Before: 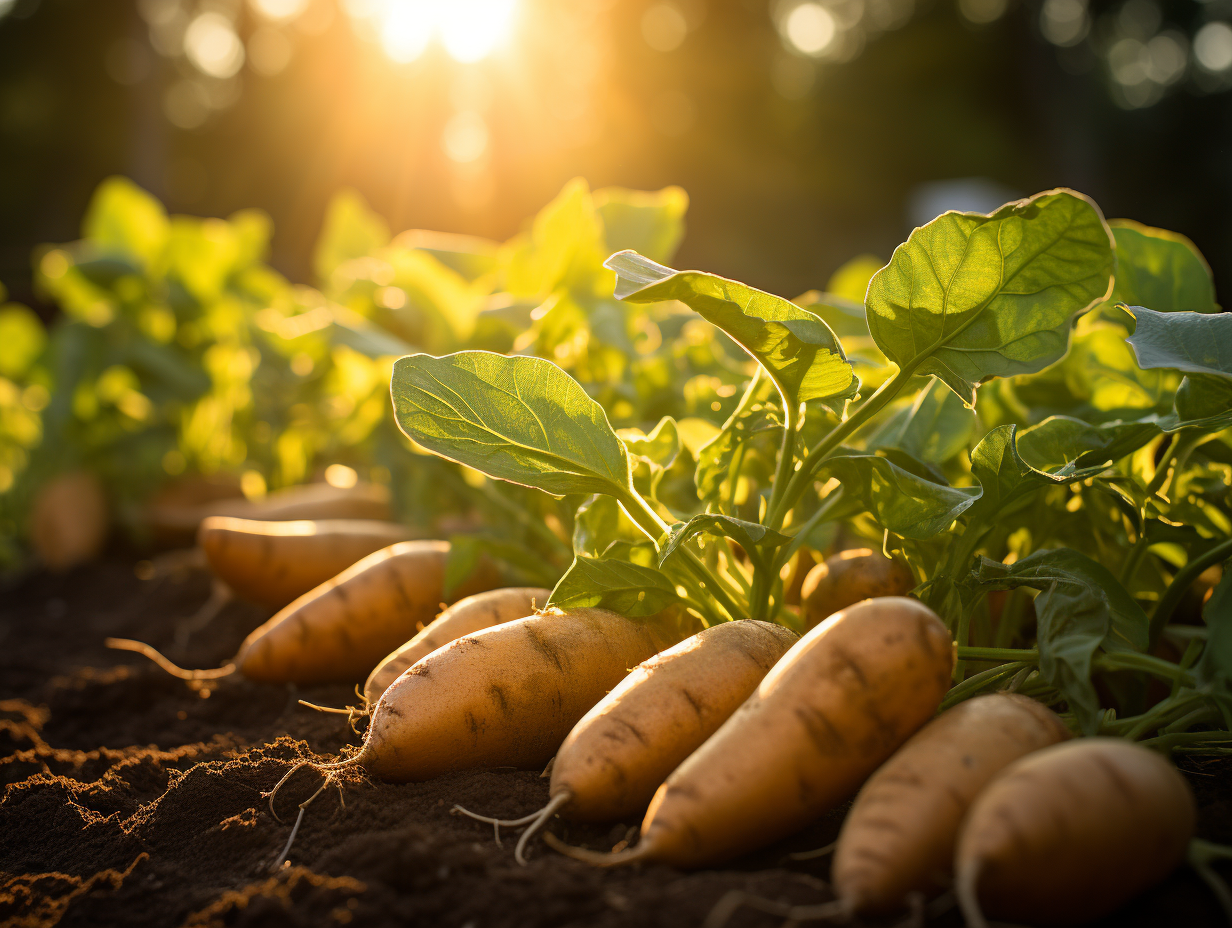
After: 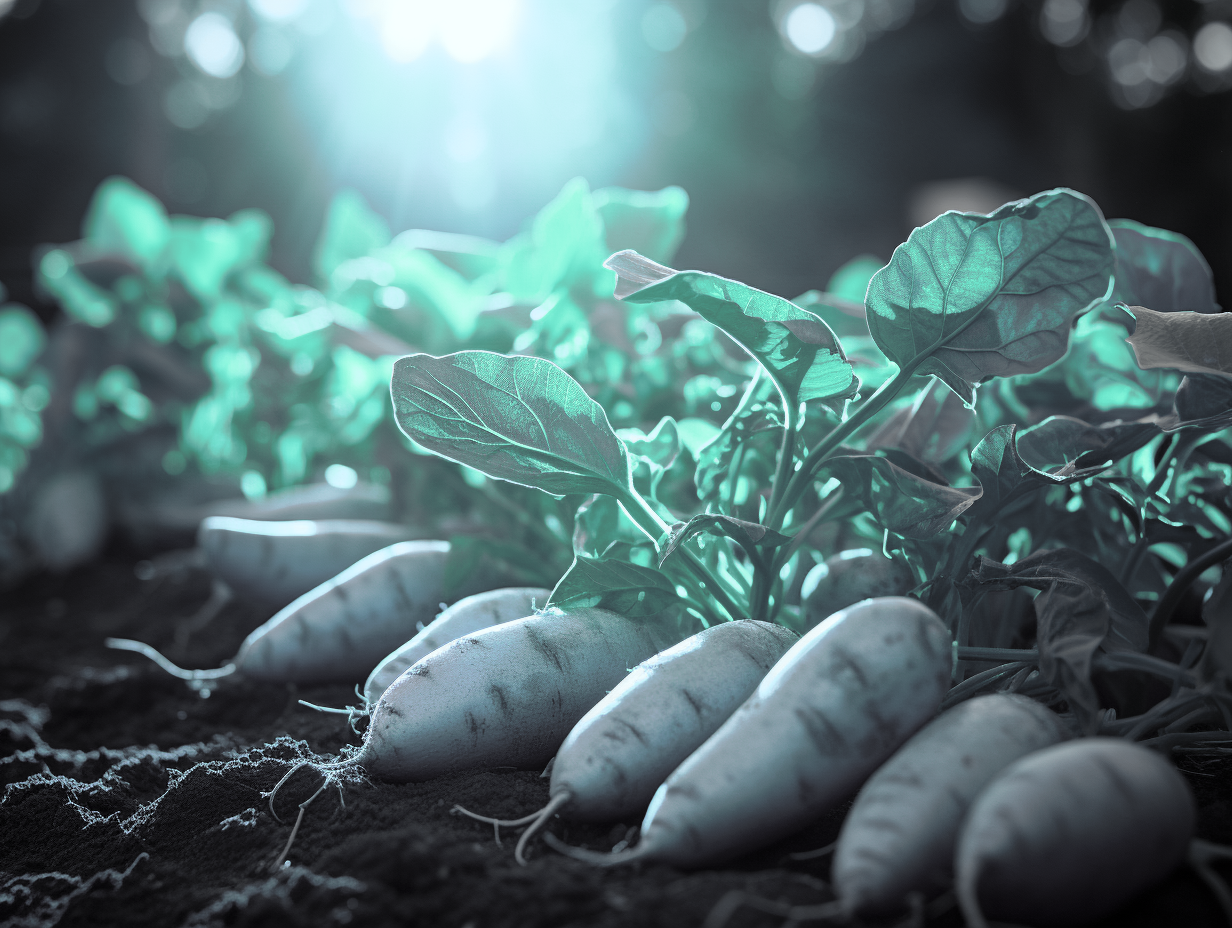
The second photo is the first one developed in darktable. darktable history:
tone curve: curves: ch0 [(0, 0) (0.003, 0.005) (0.011, 0.019) (0.025, 0.04) (0.044, 0.064) (0.069, 0.095) (0.1, 0.129) (0.136, 0.169) (0.177, 0.207) (0.224, 0.247) (0.277, 0.298) (0.335, 0.354) (0.399, 0.416) (0.468, 0.478) (0.543, 0.553) (0.623, 0.634) (0.709, 0.709) (0.801, 0.817) (0.898, 0.912) (1, 1)], preserve colors none
color look up table: target L [99.15, 85.2, 71.55, 94.74, 87.91, 75, 80.95, 90.35, 75.73, 72.44, 52.79, 62, 46.39, 50.89, 53.88, 21.05, 93.63, 90.9, 78.77, 78.95, 75.23, 77.75, 69.41, 65.41, 51.37, 60.09, 24.89, 30.79, 0, 94.96, 87.97, 91.62, 79.61, 64.73, 58.49, 61.65, 59.88, 87.32, 77.73, 49.62, 62.27, 31.24, 26.15, 25.89, 90.67, 91.83, 77.5, 75.62, 30.65], target a [-9.101, -34.43, 20.24, -8.925, 4.558, 11.2, -5.178, -13.55, -12.52, 0.041, -1.291, -2.524, 14.03, -25.72, -8.427, -0.595, -8.991, -34.64, 1.917, -7.204, -7.215, 12.66, 21.08, 12.49, -3.924, 4.528, 0.015, 6.869, 0, 0.807, 4.173, 1.56, 11.93, -1.125, 21.28, 2.98, 9.559, -2.107, 6.881, 16.16, 1.168, 14.94, 8.993, 3.175, -14.25, -6.284, 0.087, -6.242, -2.052], target b [6.689, 2.079, -36.55, 21.53, -0.017, -25.47, -6.282, 18.01, -6.098, 15.78, -24.28, 1.5, -12.46, 1.073, 7.557, -6.656, -11.6, 2.455, -12.7, -27.13, -16.53, -29.7, -42.96, -21.81, -6.398, -22.68, -3.408, -14.23, 0, -6.8, -21.03, -15.04, -27.88, 0.863, -58.48, -11.33, -30.99, -15.69, -22.99, -39.94, -9.702, -38.24, -22.14, -11.47, 1.409, -9.368, -4.28, -6.616, -5.551], num patches 49
